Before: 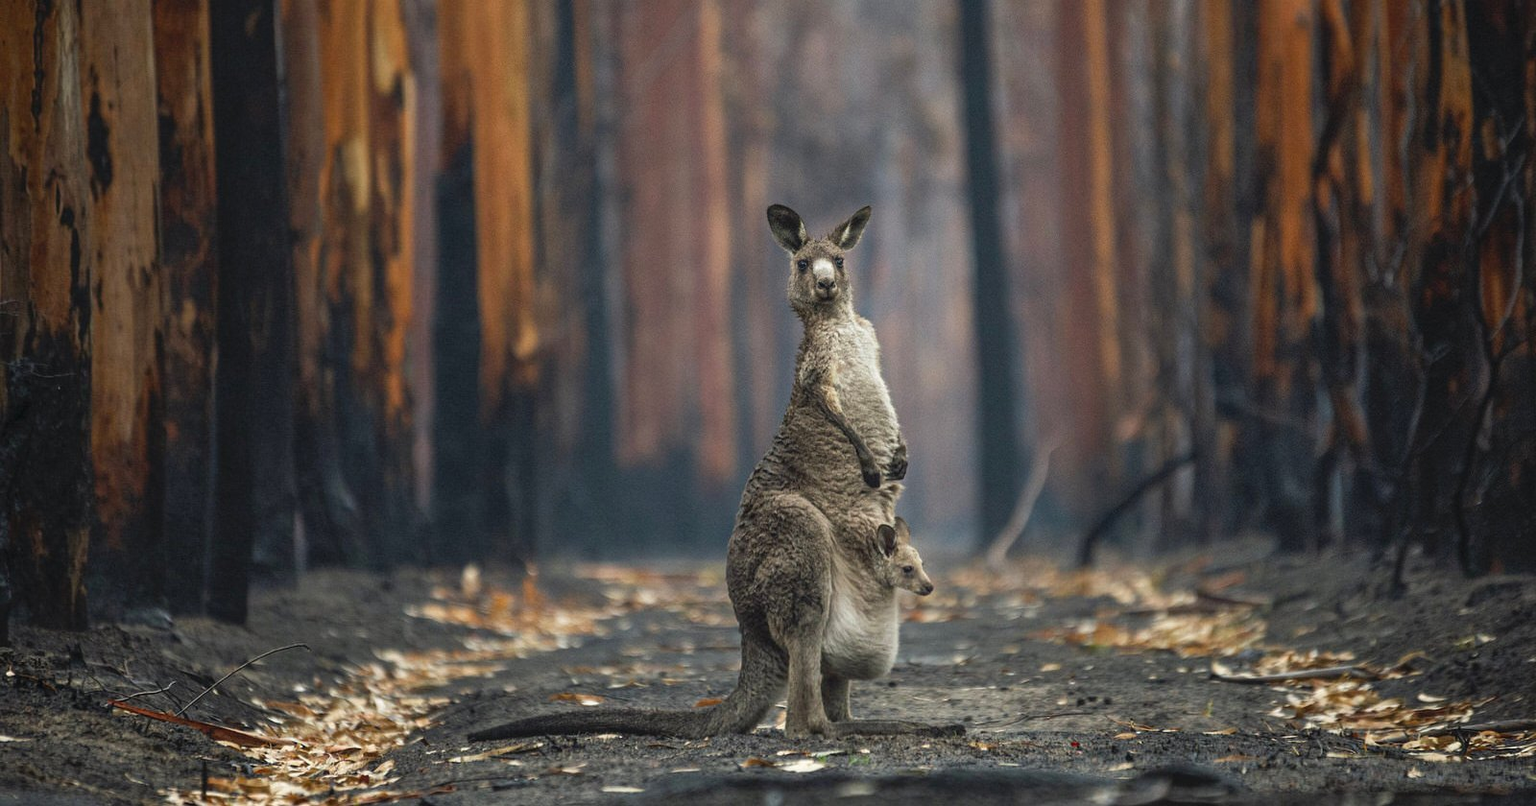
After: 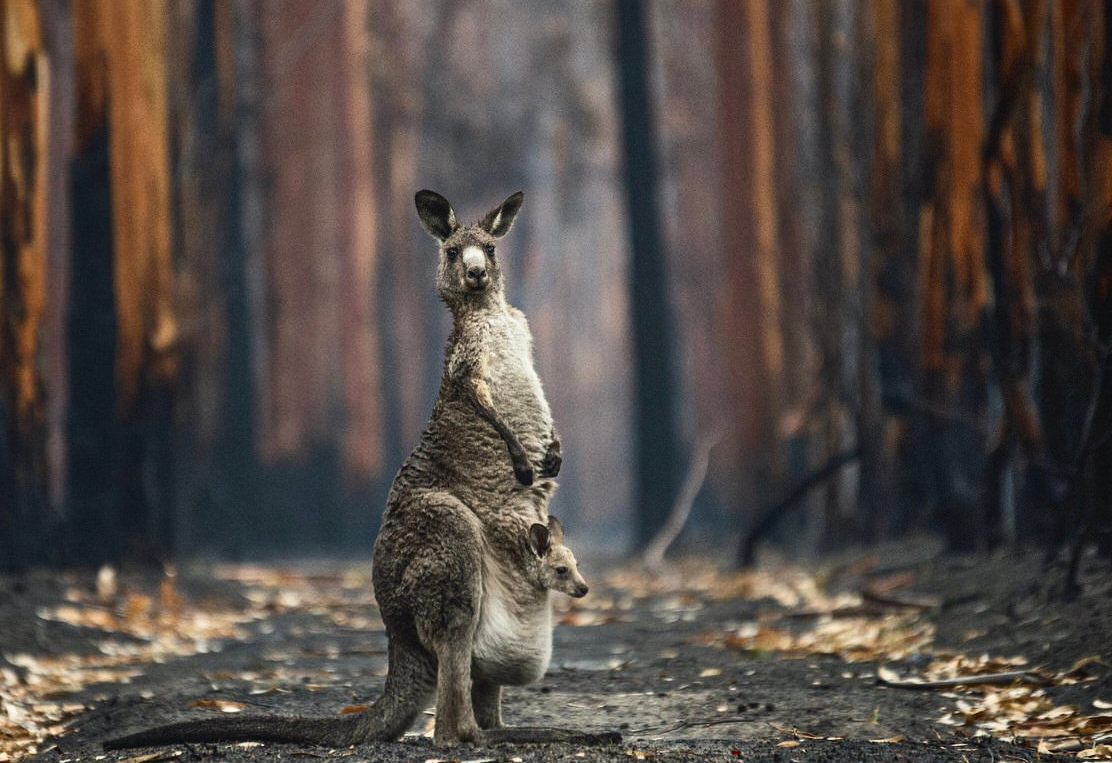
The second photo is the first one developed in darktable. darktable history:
contrast brightness saturation: contrast 0.22
crop and rotate: left 24.034%, top 2.838%, right 6.406%, bottom 6.299%
